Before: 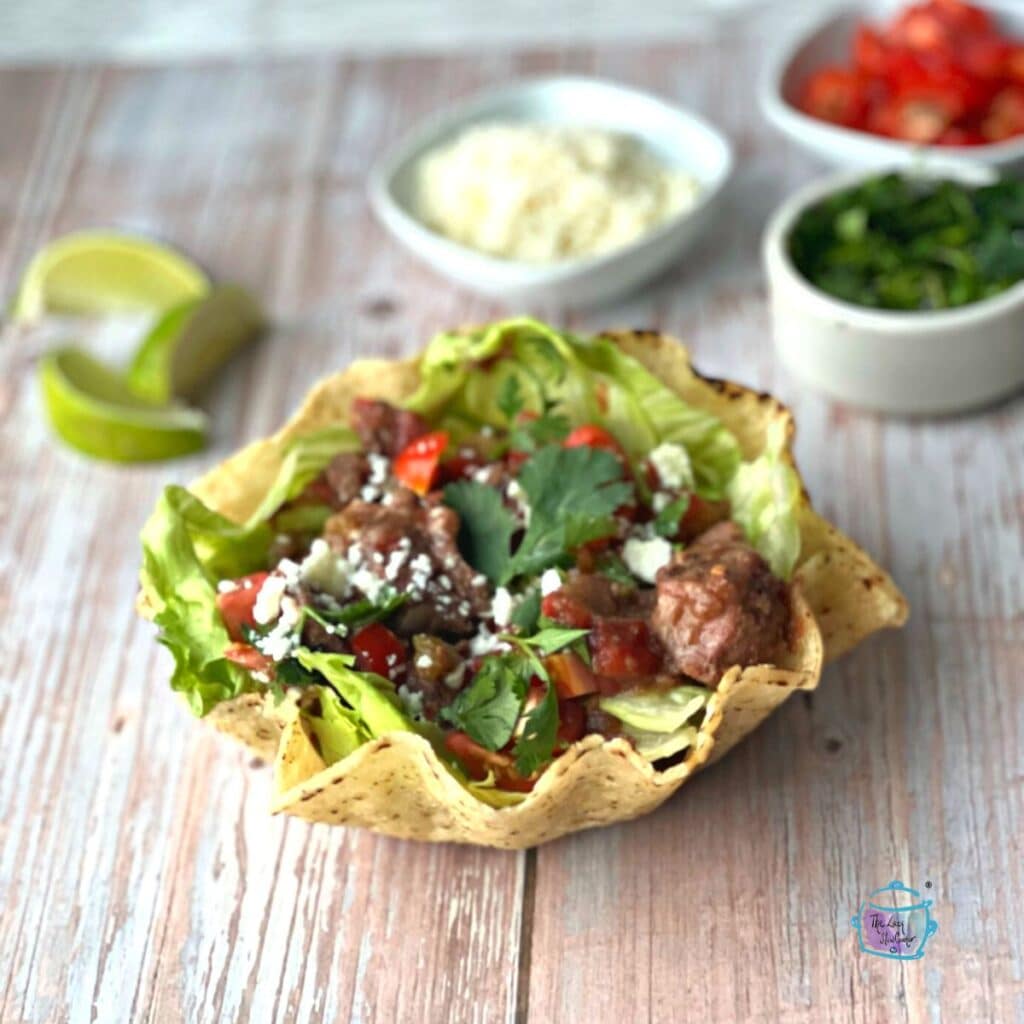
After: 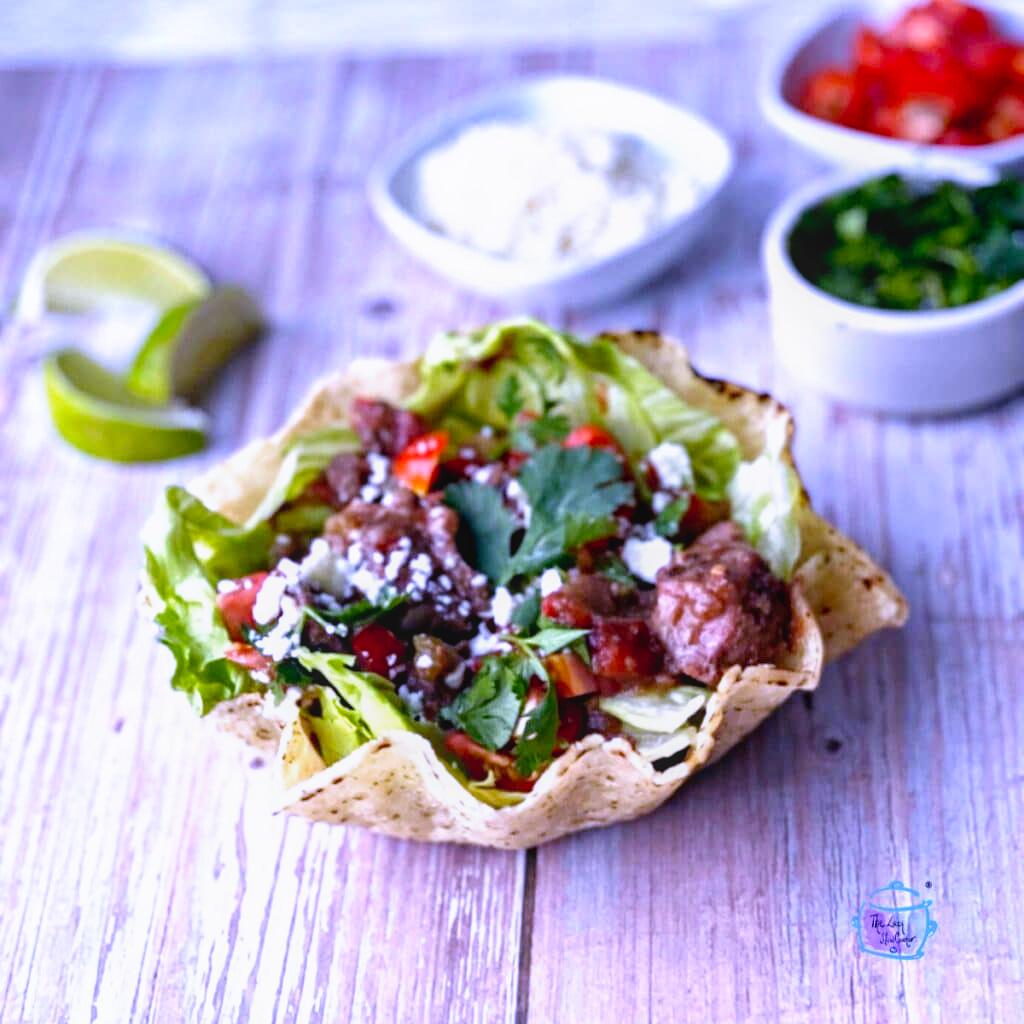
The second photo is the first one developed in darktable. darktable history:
filmic rgb: black relative exposure -6.3 EV, white relative exposure 2.8 EV, threshold 3 EV, target black luminance 0%, hardness 4.6, latitude 67.35%, contrast 1.292, shadows ↔ highlights balance -3.5%, preserve chrominance no, color science v4 (2020), contrast in shadows soft, enable highlight reconstruction true
white balance: red 0.98, blue 1.61
local contrast: detail 110%
